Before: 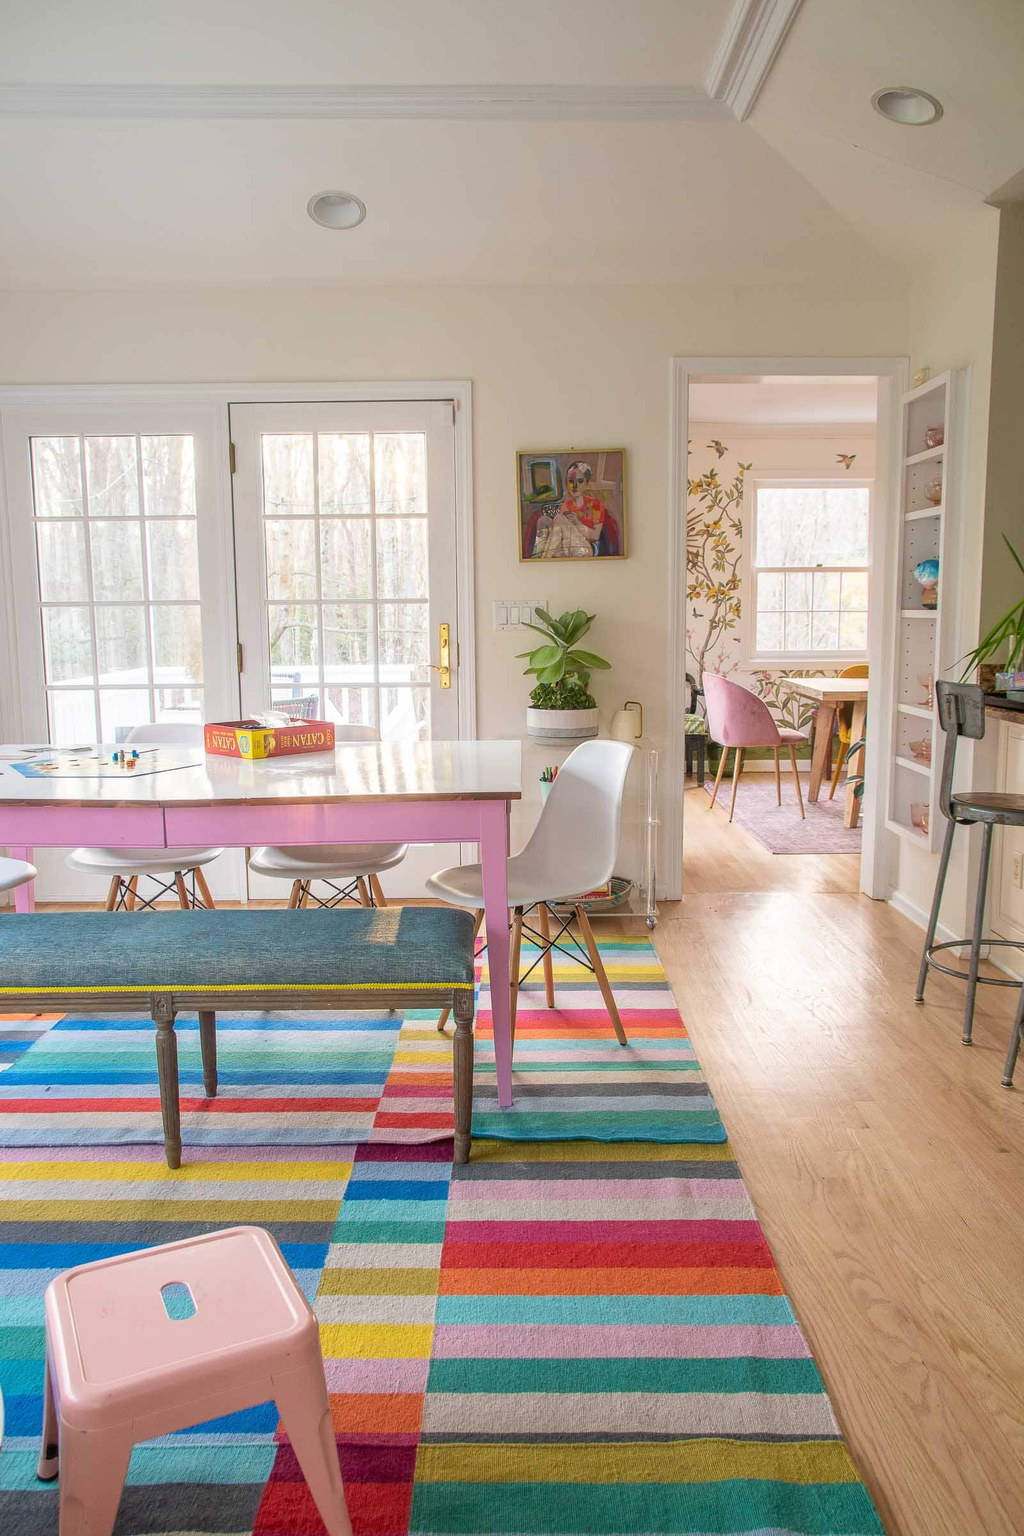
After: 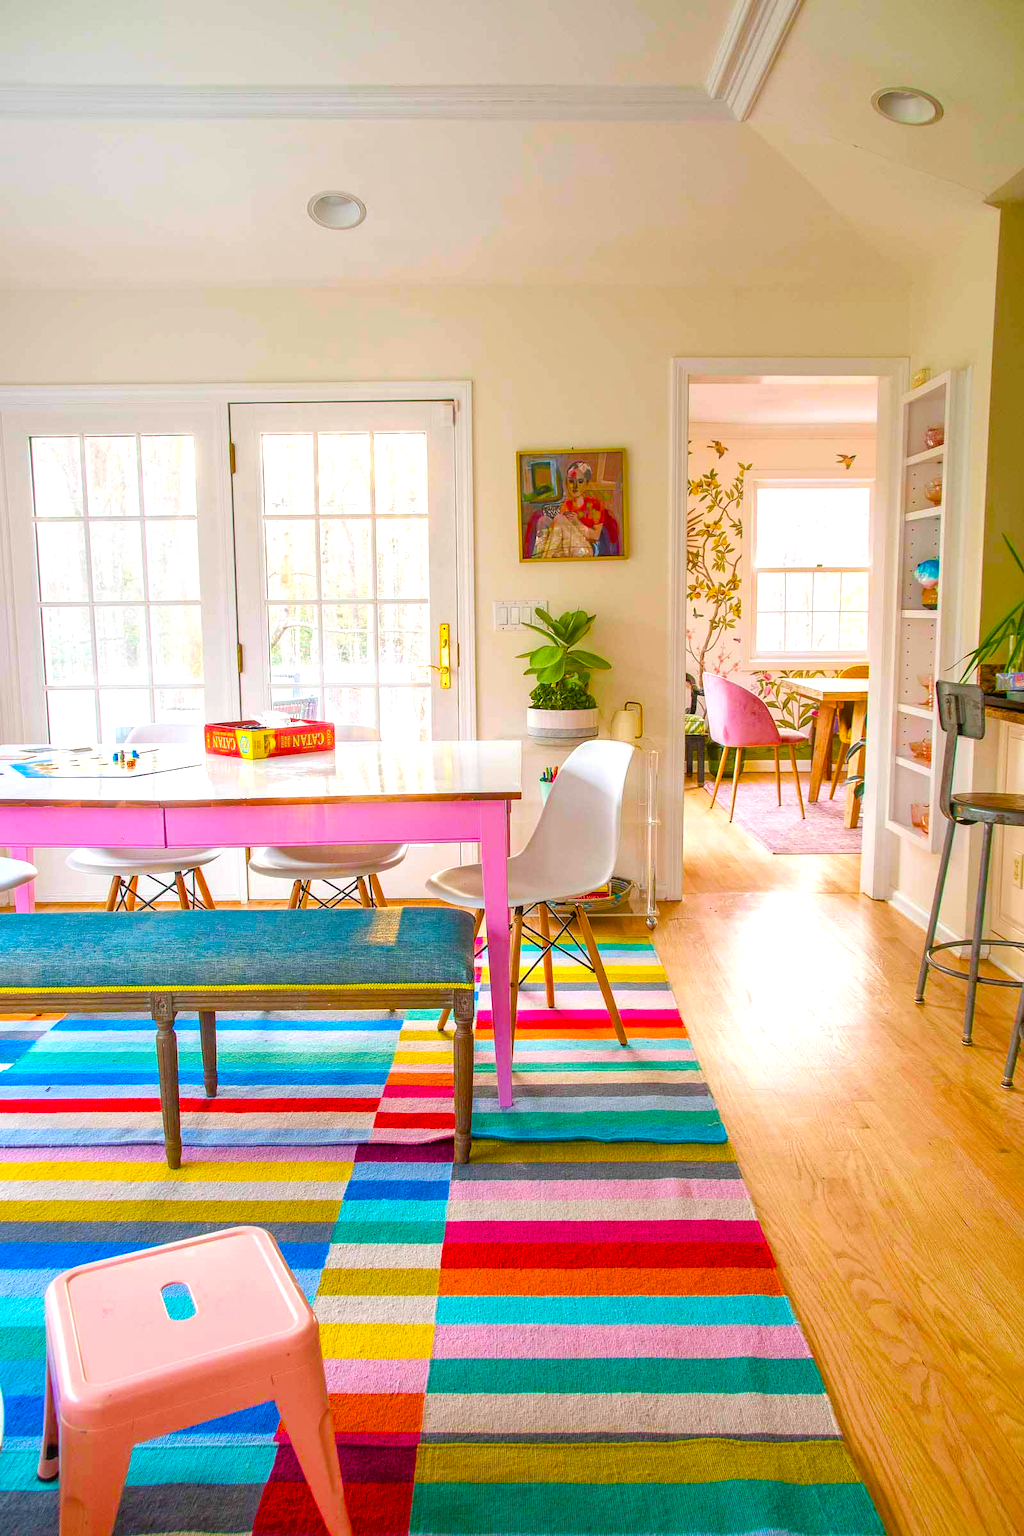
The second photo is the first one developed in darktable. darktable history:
color balance rgb: linear chroma grading › shadows 10%, linear chroma grading › highlights 10%, linear chroma grading › global chroma 15%, linear chroma grading › mid-tones 15%, perceptual saturation grading › global saturation 40%, perceptual saturation grading › highlights -25%, perceptual saturation grading › mid-tones 35%, perceptual saturation grading › shadows 35%, perceptual brilliance grading › global brilliance 11.29%, global vibrance 11.29%
color correction: saturation 1.1
